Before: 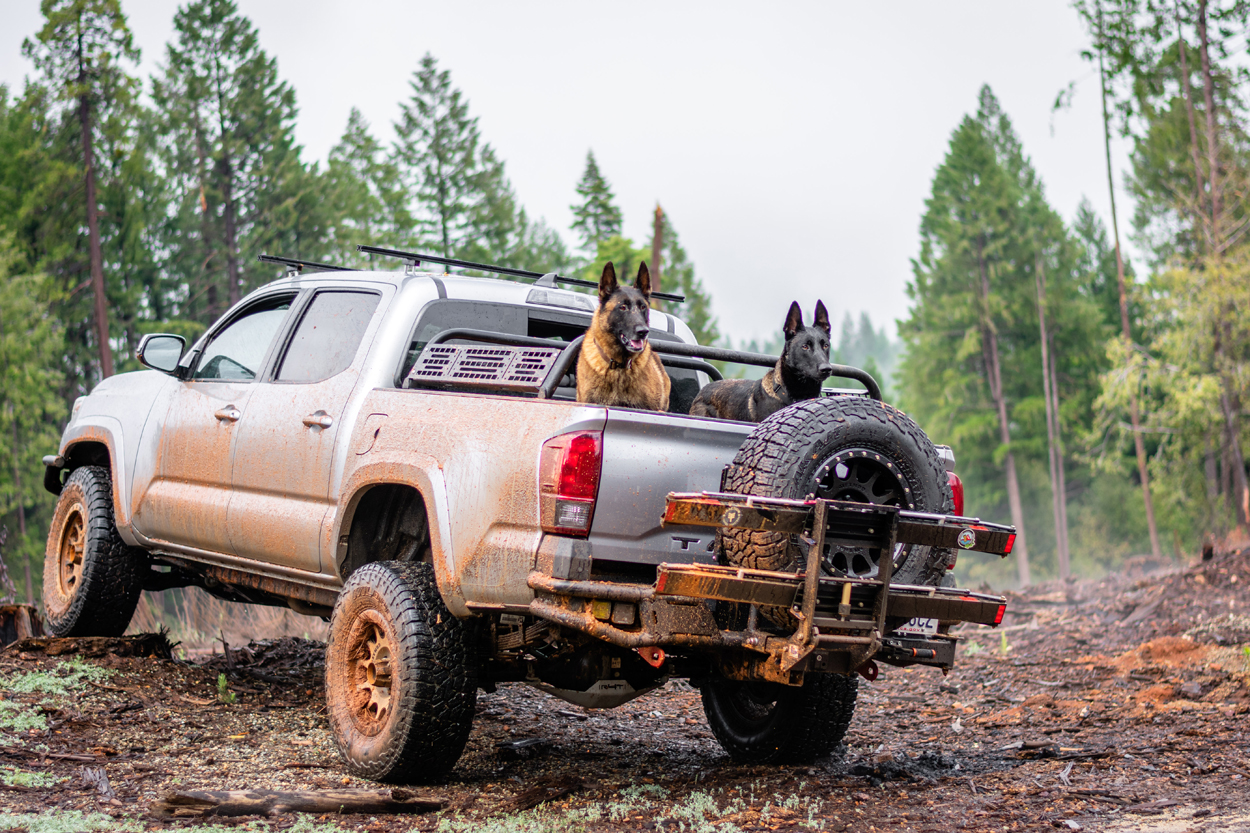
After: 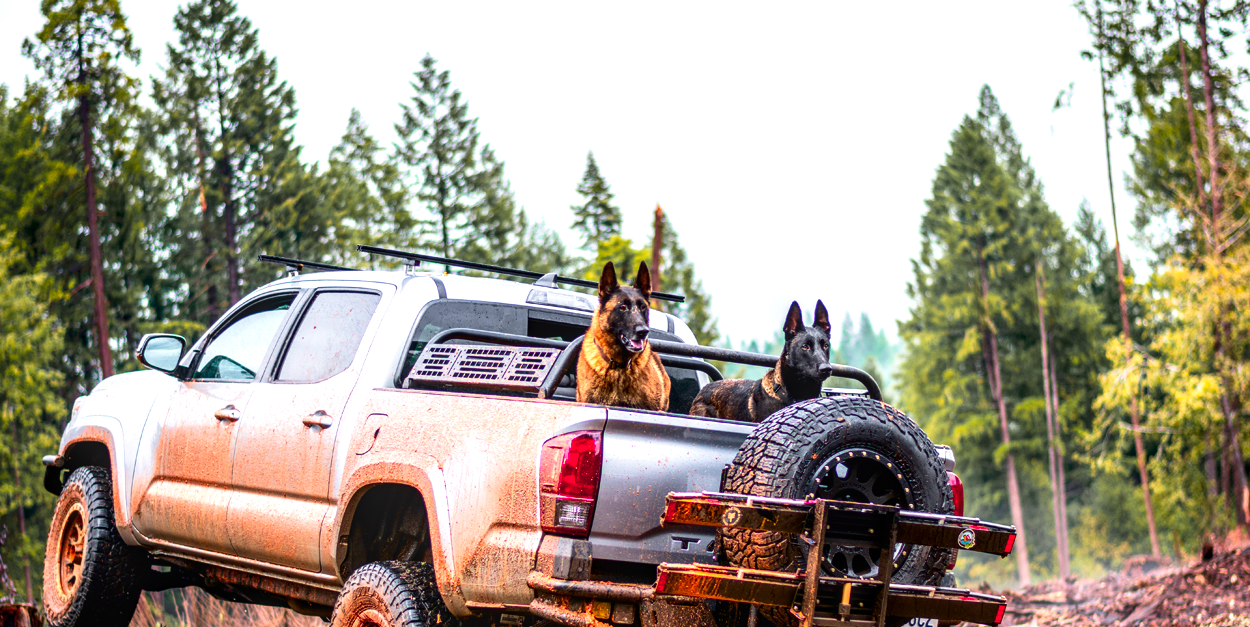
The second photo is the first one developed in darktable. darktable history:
crop: bottom 24.659%
color zones: curves: ch1 [(0.29, 0.492) (0.373, 0.185) (0.509, 0.481)]; ch2 [(0.25, 0.462) (0.749, 0.457)]
color calibration: gray › normalize channels true, illuminant same as pipeline (D50), adaptation XYZ, x 0.346, y 0.359, temperature 5016.67 K, gamut compression 0.029
contrast brightness saturation: contrast 0.192, brightness -0.109, saturation 0.211
tone equalizer: on, module defaults
velvia: strength 44.85%
color balance rgb: perceptual saturation grading › global saturation 17.352%, perceptual brilliance grading › highlights 11.552%, global vibrance 20%
local contrast: on, module defaults
